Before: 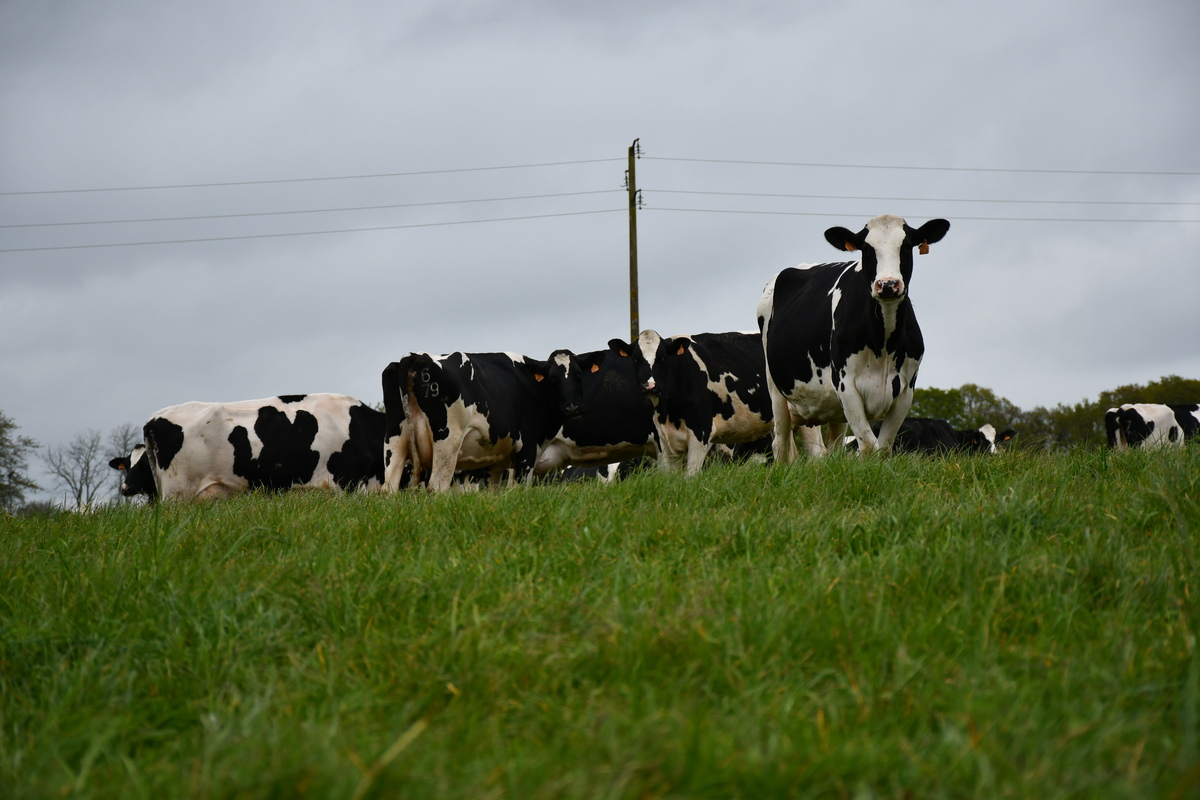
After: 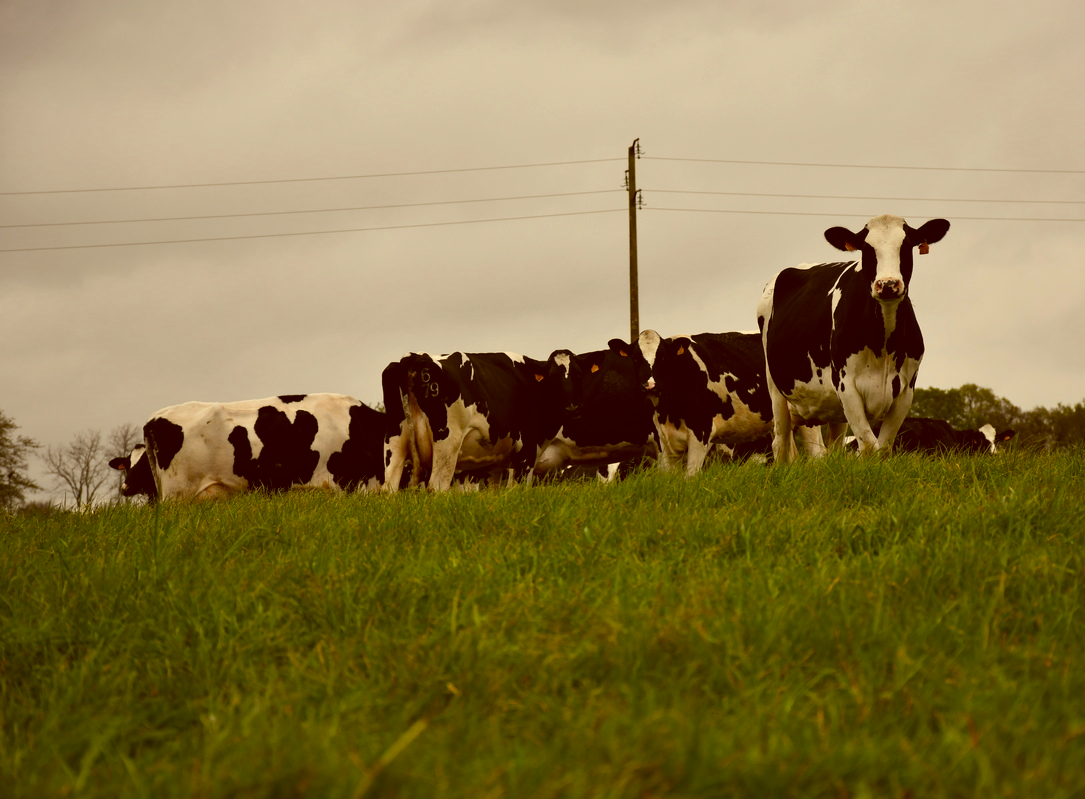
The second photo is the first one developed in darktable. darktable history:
color correction: highlights a* 1.25, highlights b* 24.71, shadows a* 15.29, shadows b* 24.32
crop: right 9.504%, bottom 0.023%
